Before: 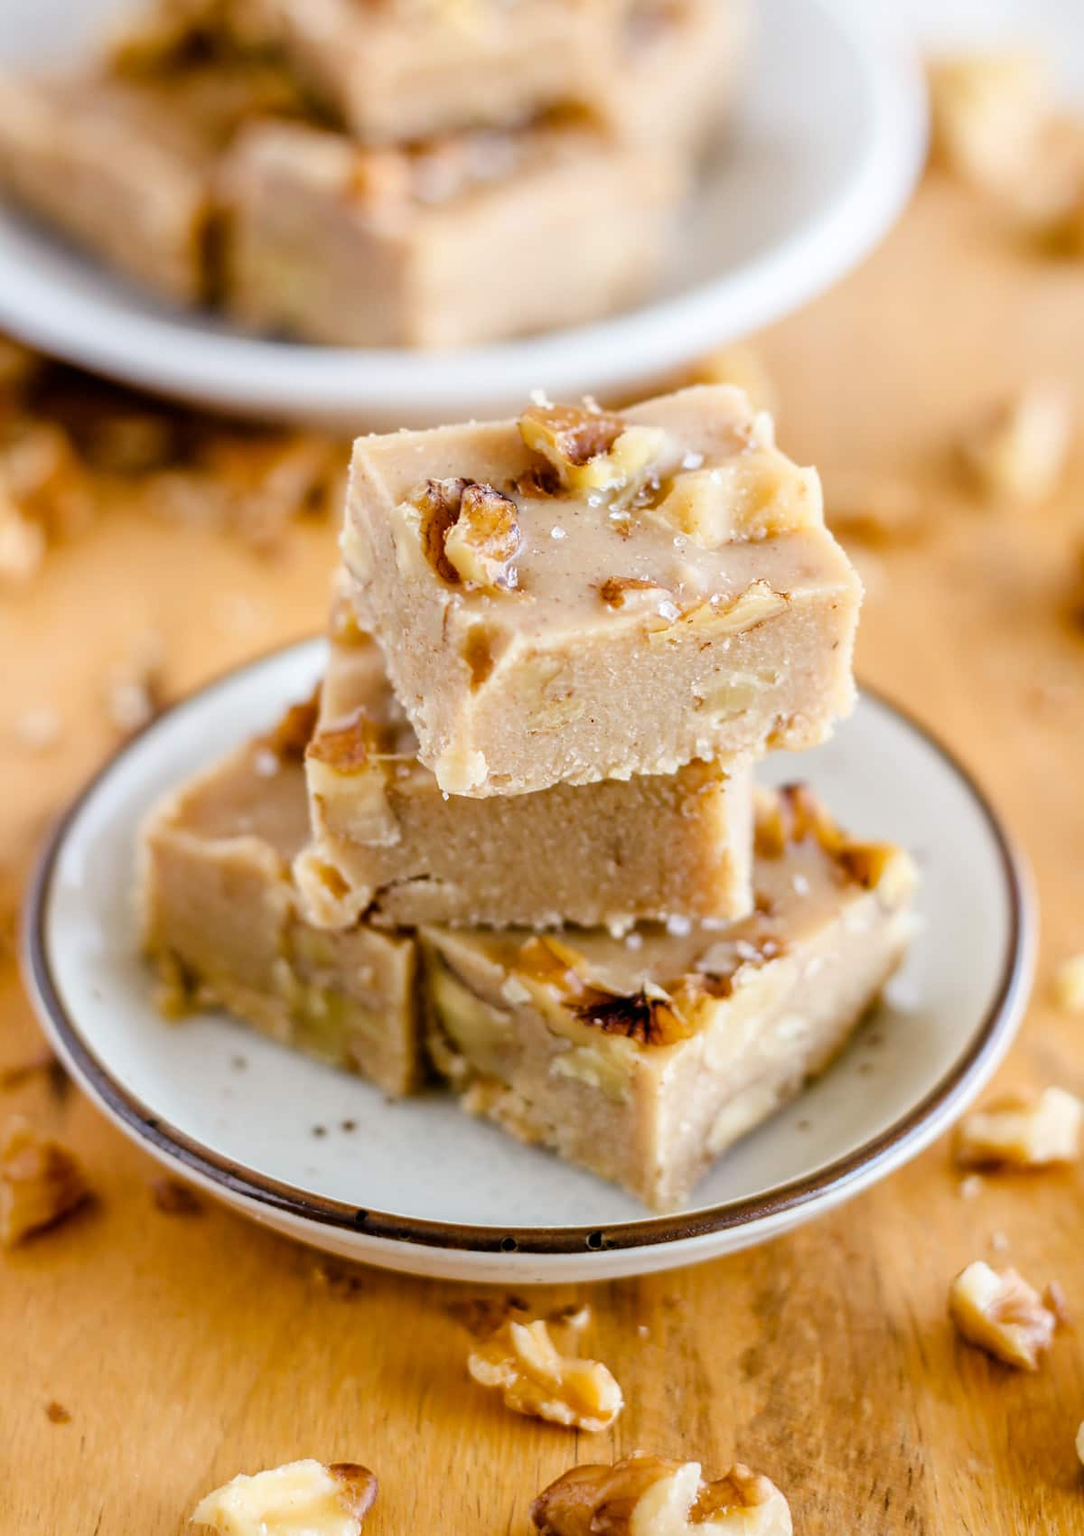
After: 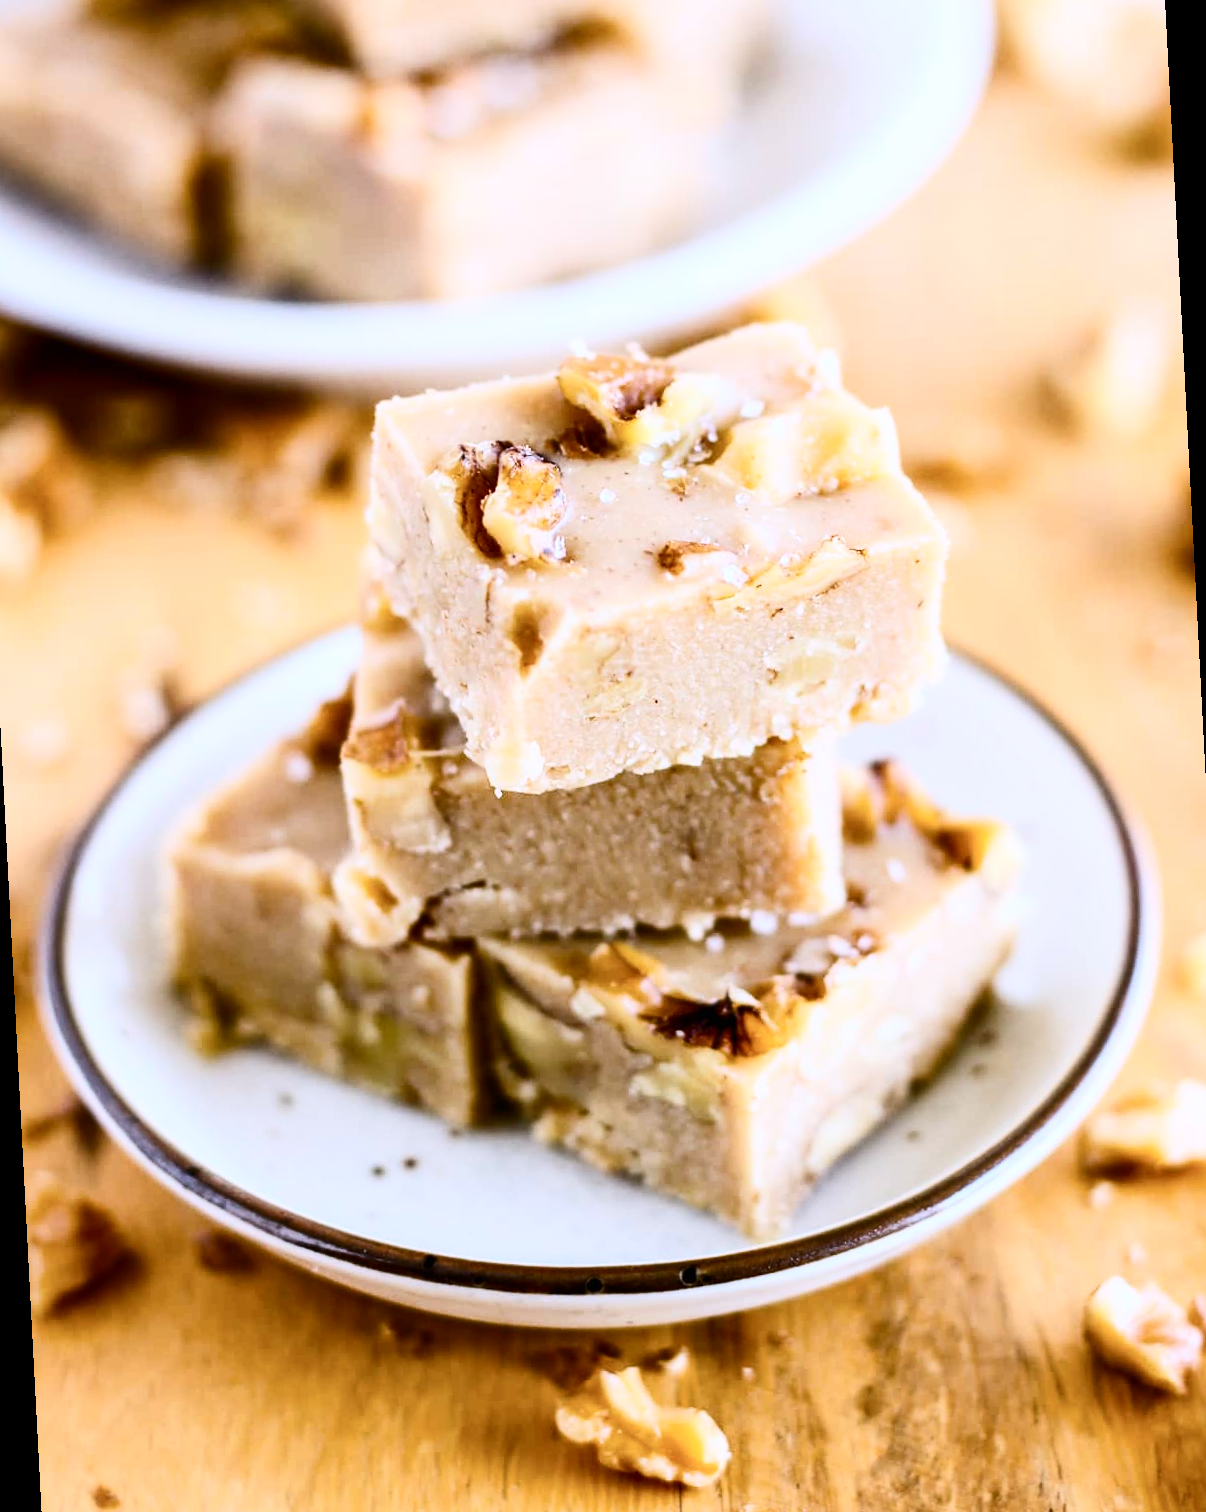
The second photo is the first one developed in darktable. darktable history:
contrast brightness saturation: contrast 0.39, brightness 0.1
white balance: red 0.967, blue 1.119, emerald 0.756
rotate and perspective: rotation -3°, crop left 0.031, crop right 0.968, crop top 0.07, crop bottom 0.93
